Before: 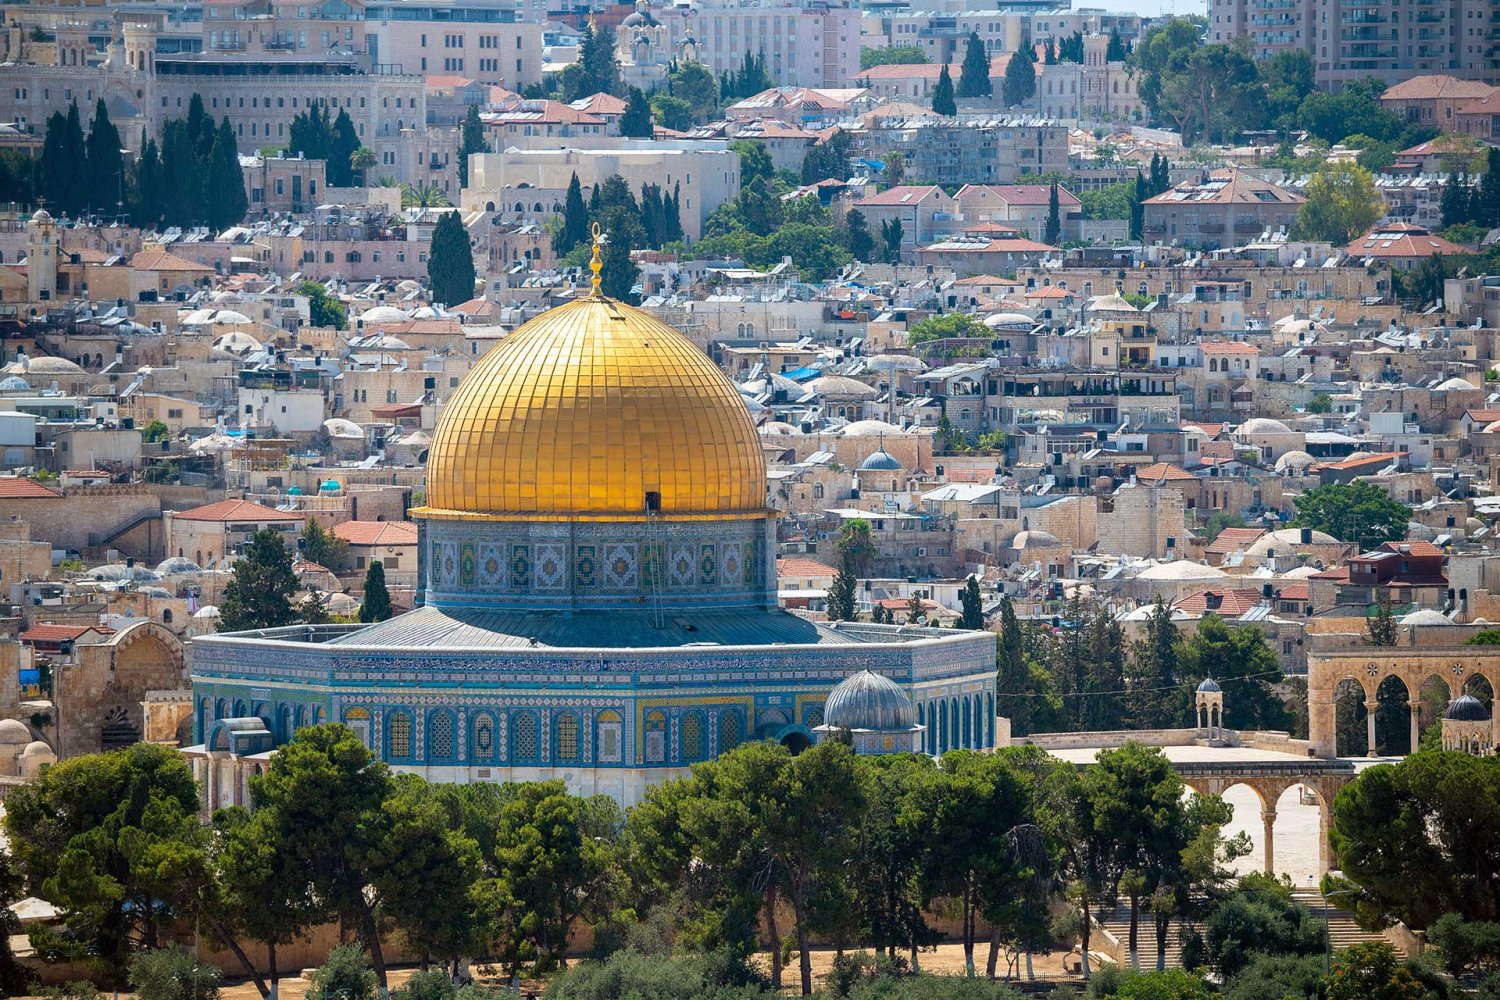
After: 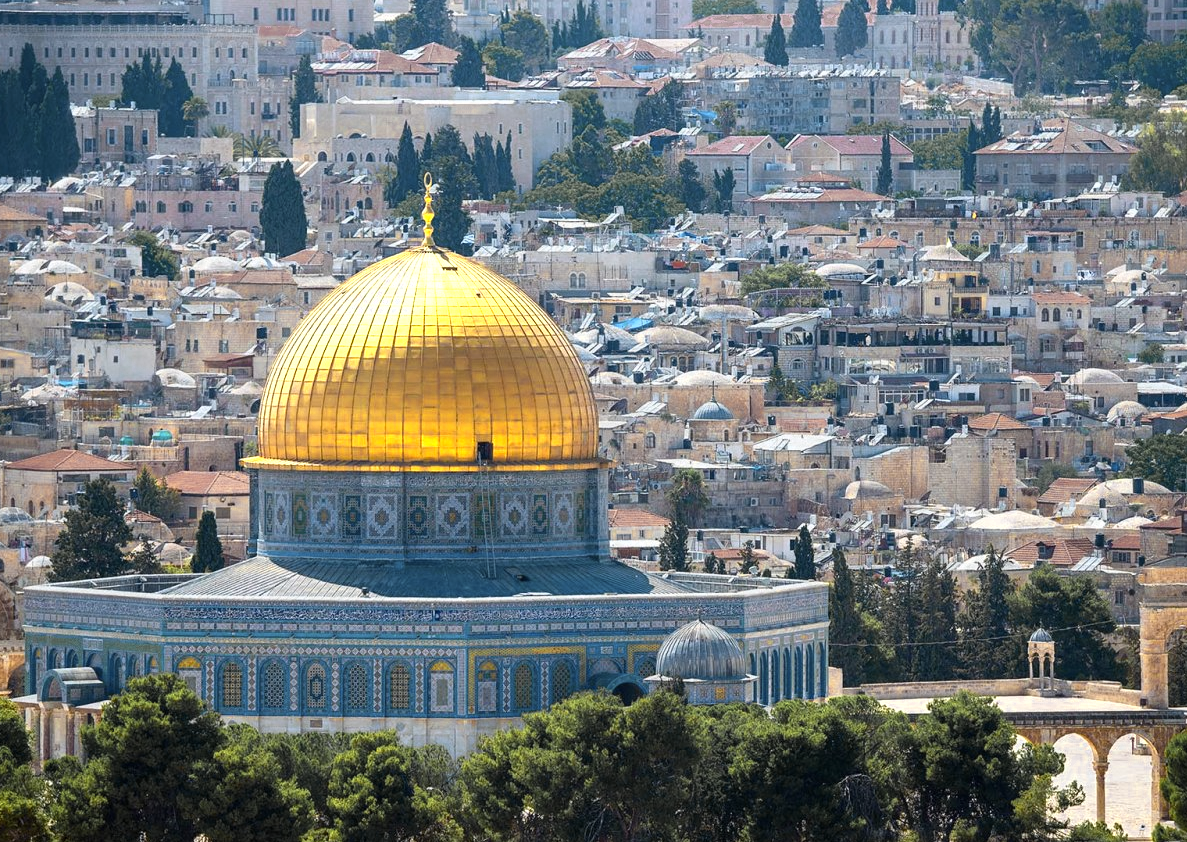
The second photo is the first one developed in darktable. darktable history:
crop: left 11.264%, top 5.062%, right 9.562%, bottom 10.735%
color correction: highlights b* 0.034, saturation 1.1
color zones: curves: ch0 [(0.004, 0.306) (0.107, 0.448) (0.252, 0.656) (0.41, 0.398) (0.595, 0.515) (0.768, 0.628)]; ch1 [(0.07, 0.323) (0.151, 0.452) (0.252, 0.608) (0.346, 0.221) (0.463, 0.189) (0.61, 0.368) (0.735, 0.395) (0.921, 0.412)]; ch2 [(0, 0.476) (0.132, 0.512) (0.243, 0.512) (0.397, 0.48) (0.522, 0.376) (0.634, 0.536) (0.761, 0.46)]
